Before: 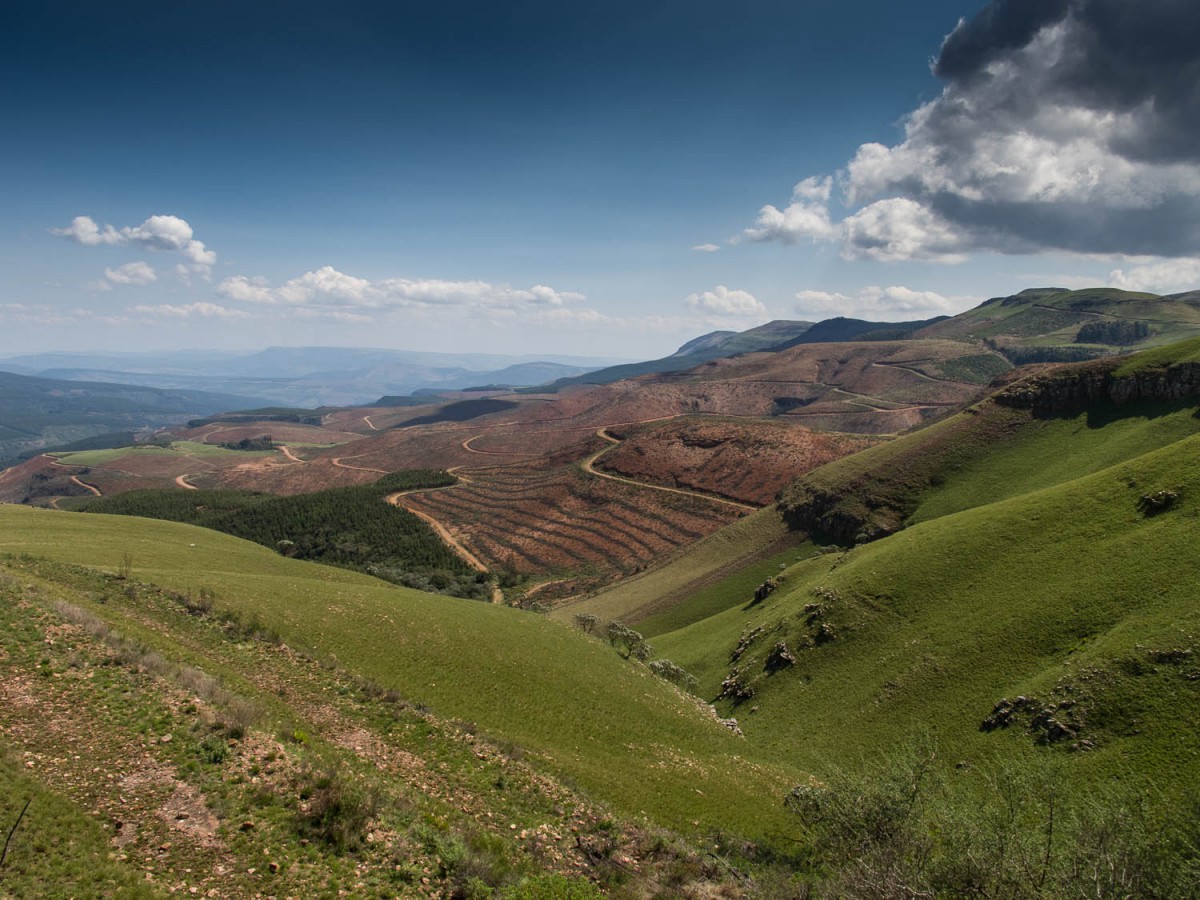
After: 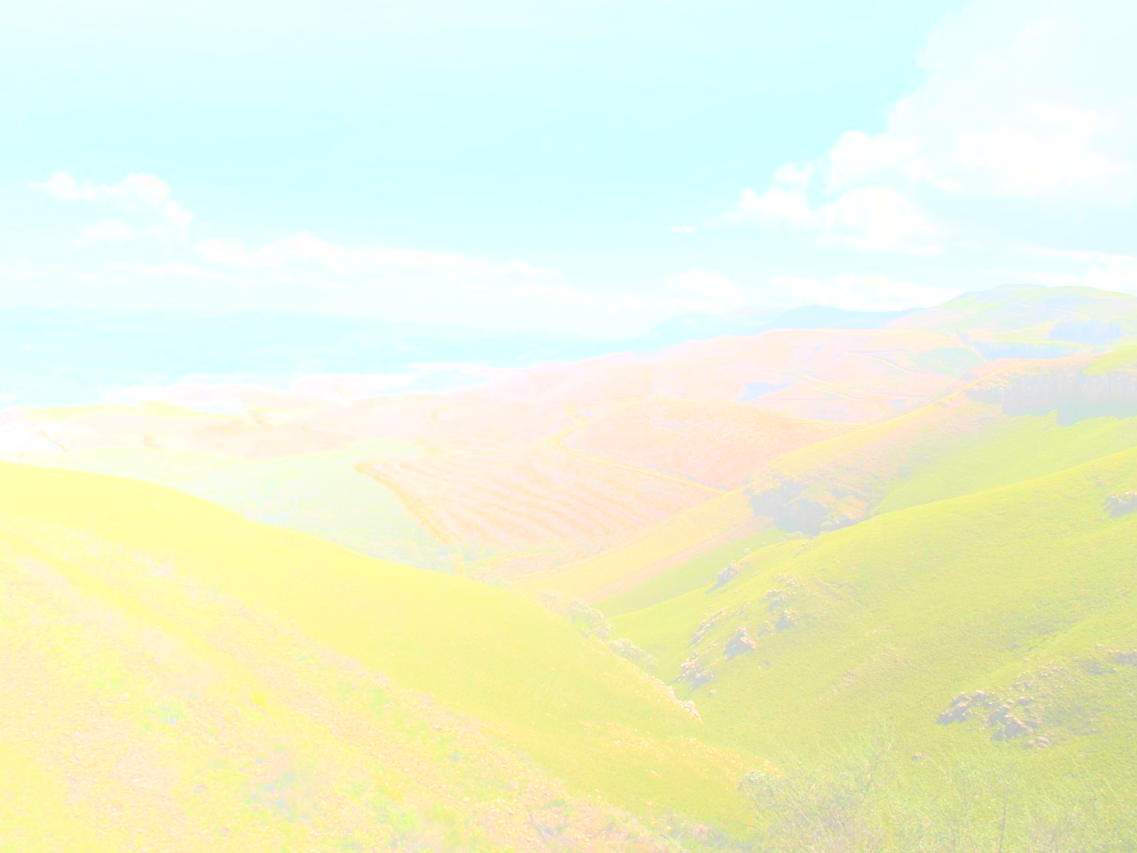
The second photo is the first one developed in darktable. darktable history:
exposure: exposure 0.943 EV, compensate highlight preservation false
crop and rotate: angle -2.38°
bloom: size 70%, threshold 25%, strength 70%
